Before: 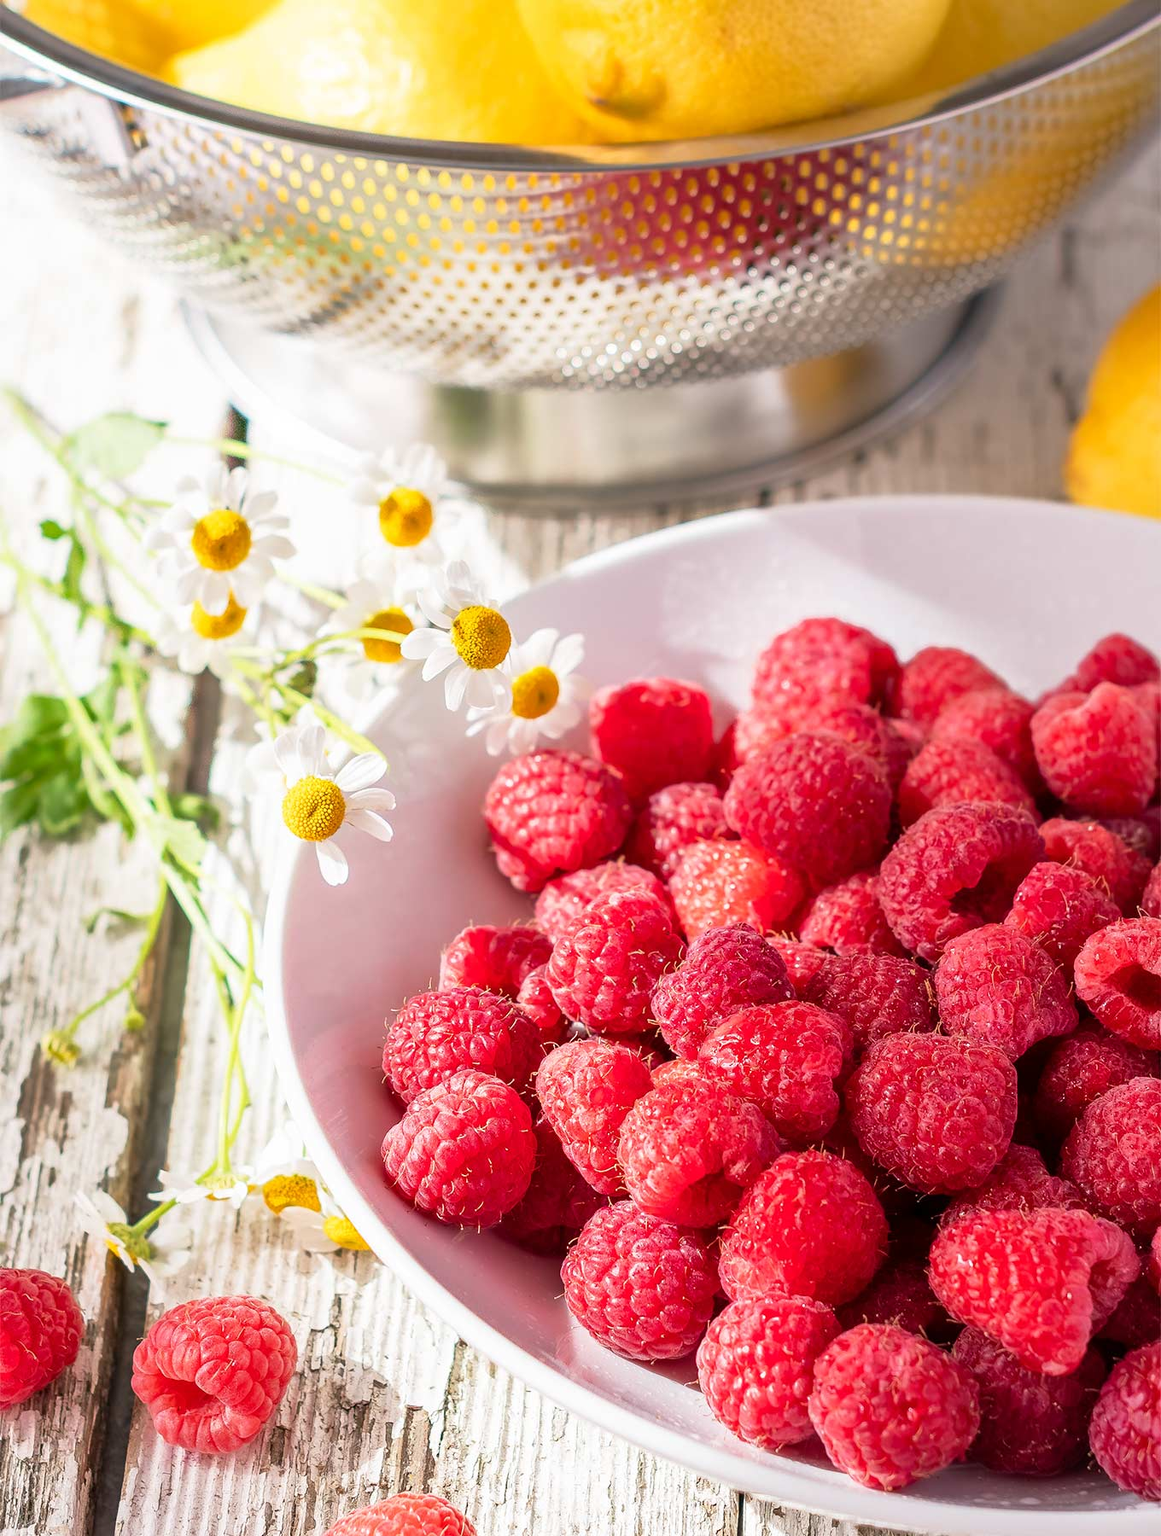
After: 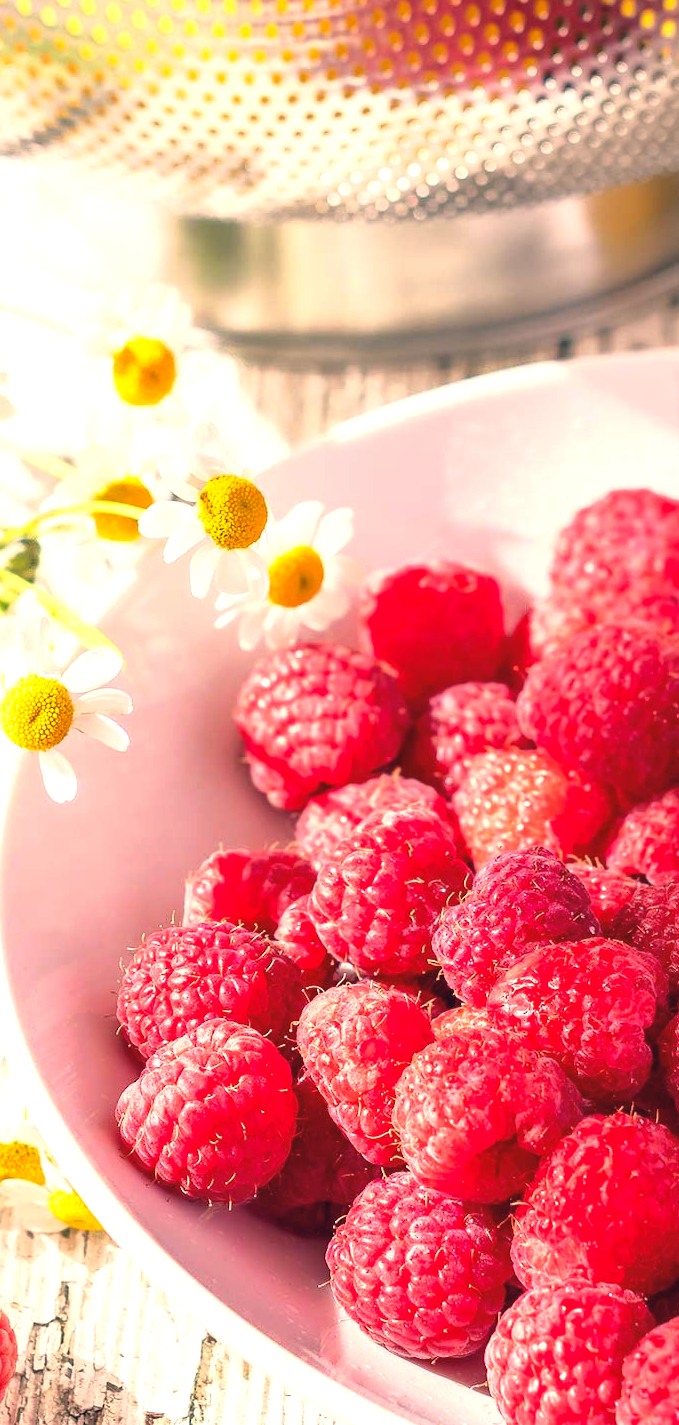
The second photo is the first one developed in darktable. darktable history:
crop and rotate: angle 0.018°, left 24.352%, top 13.051%, right 25.664%, bottom 7.728%
color correction: highlights a* 10.29, highlights b* 13.99, shadows a* -9.64, shadows b* -14.94
exposure: black level correction 0, exposure 0.499 EV, compensate highlight preservation false
